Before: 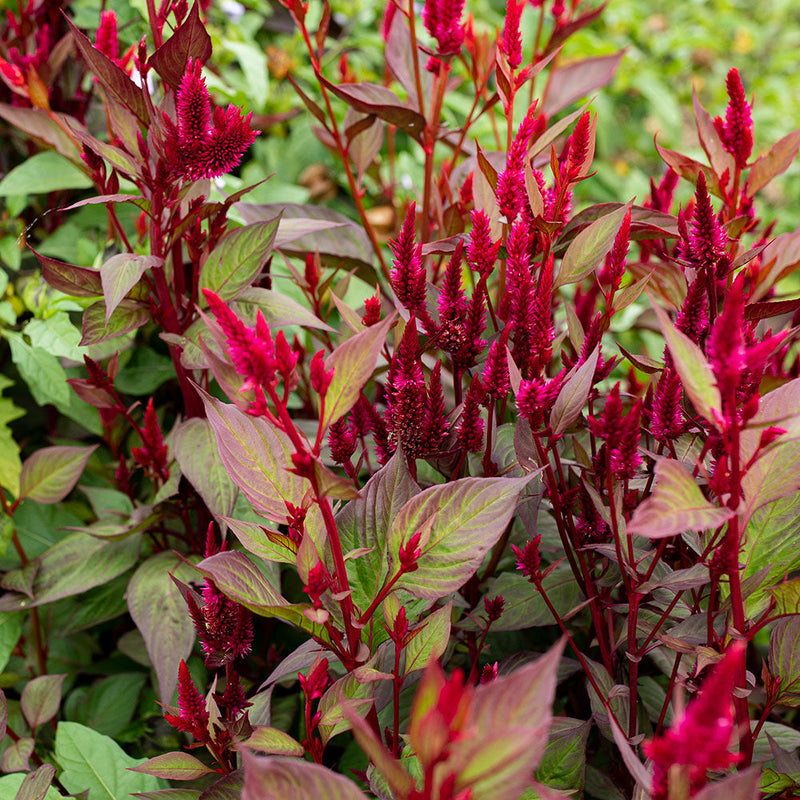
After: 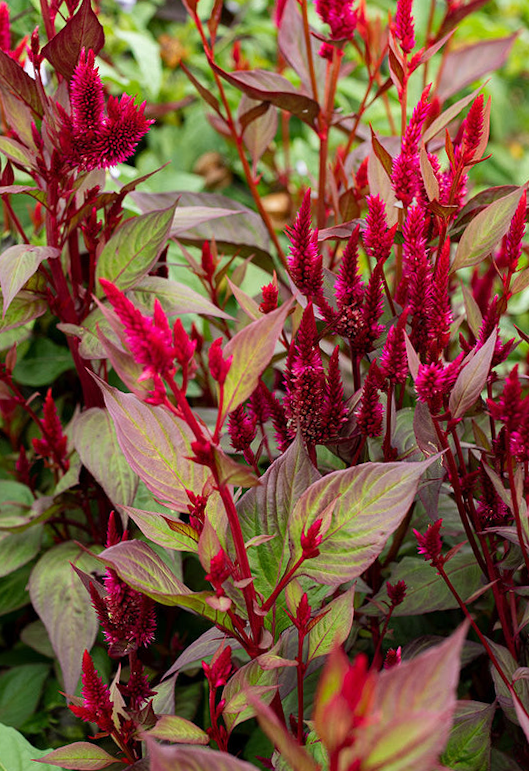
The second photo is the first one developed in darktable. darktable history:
rotate and perspective: rotation -1°, crop left 0.011, crop right 0.989, crop top 0.025, crop bottom 0.975
crop and rotate: left 12.673%, right 20.66%
